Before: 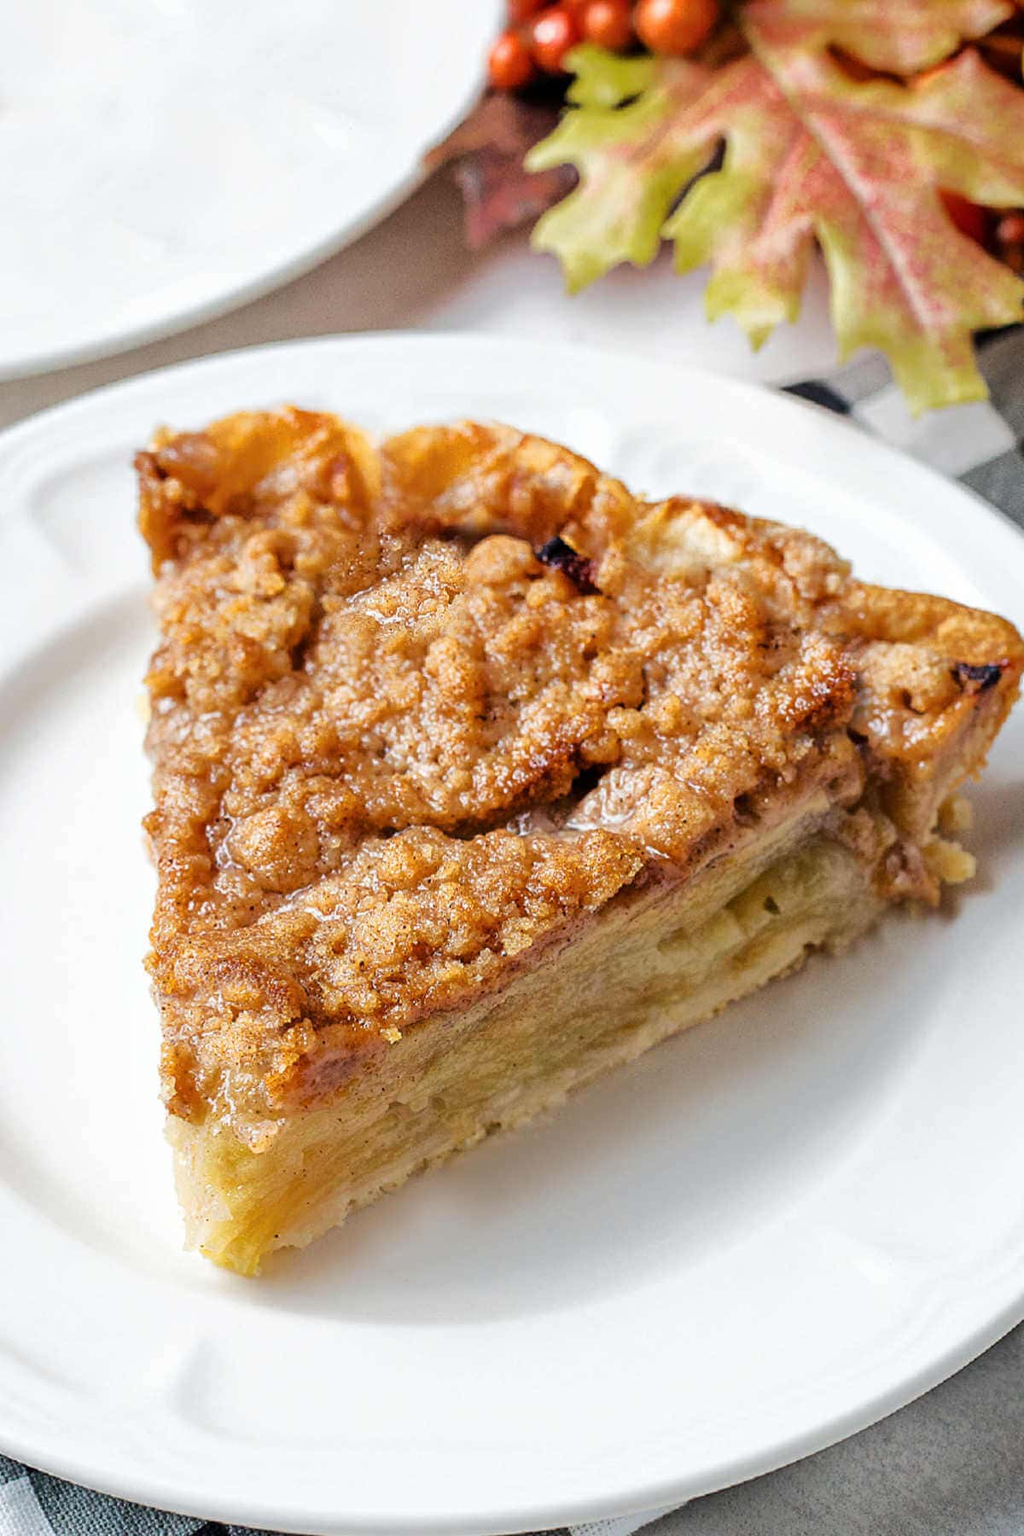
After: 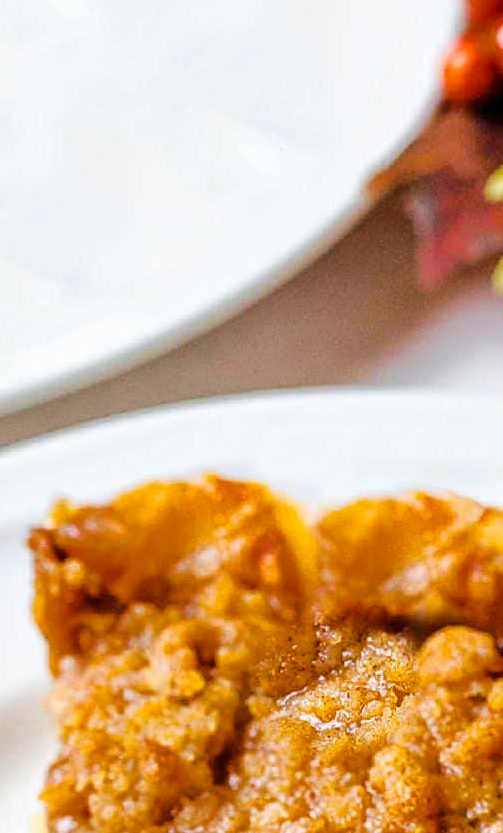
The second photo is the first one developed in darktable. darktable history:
crop and rotate: left 10.817%, top 0.062%, right 47.194%, bottom 53.626%
color balance rgb: linear chroma grading › global chroma 15%, perceptual saturation grading › global saturation 30%
